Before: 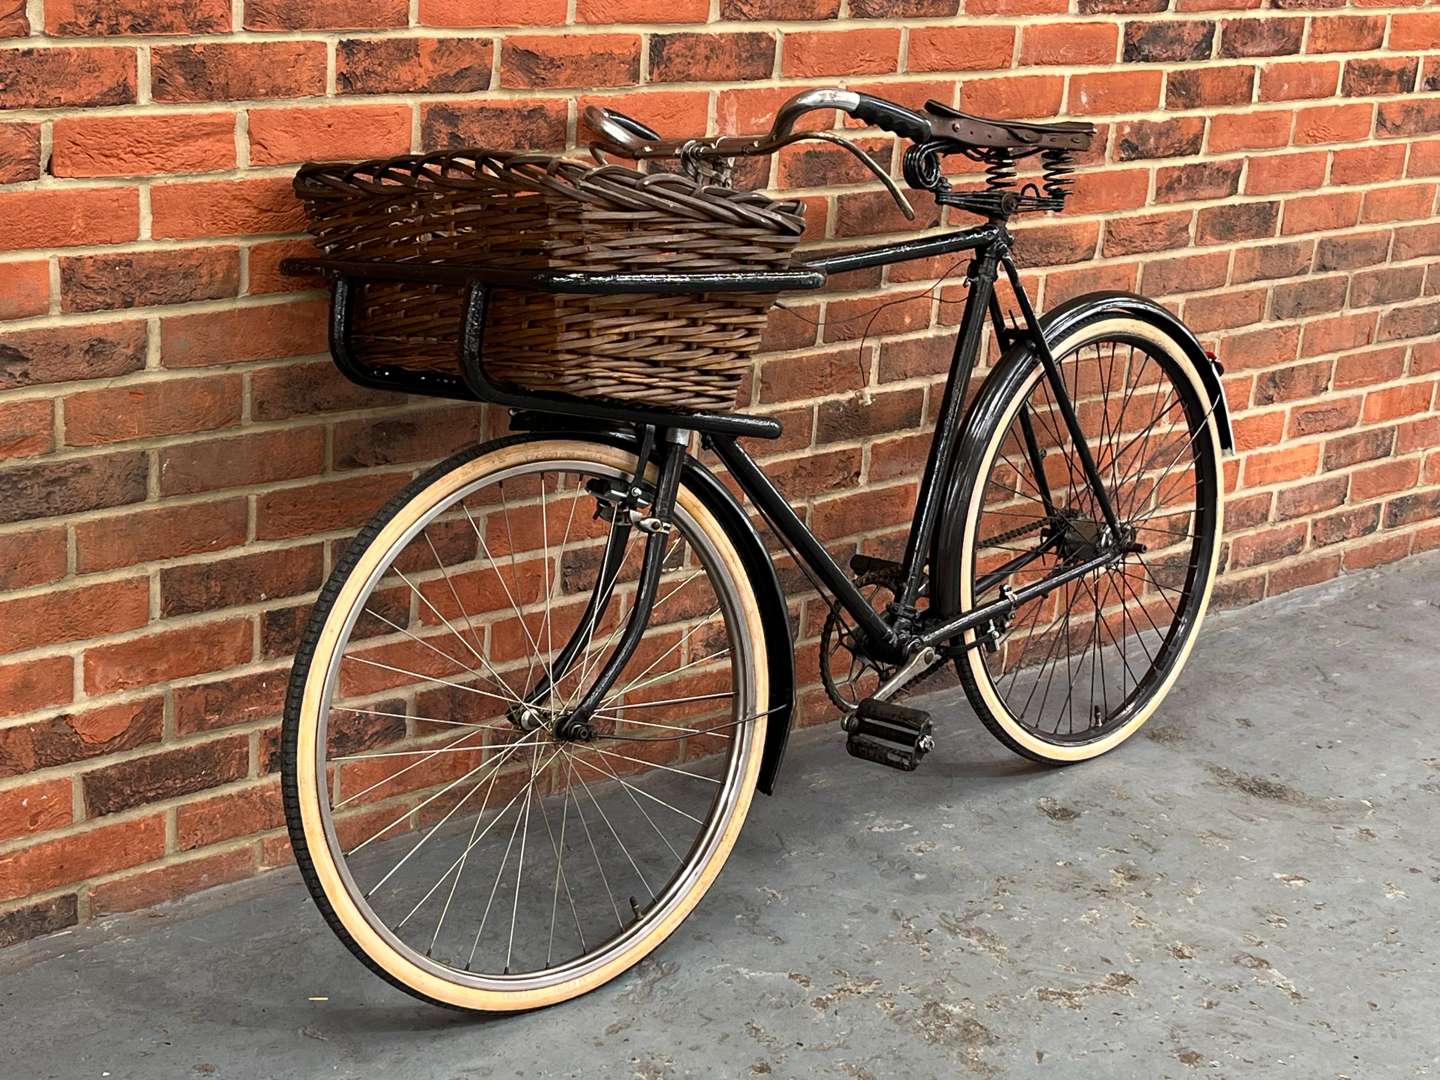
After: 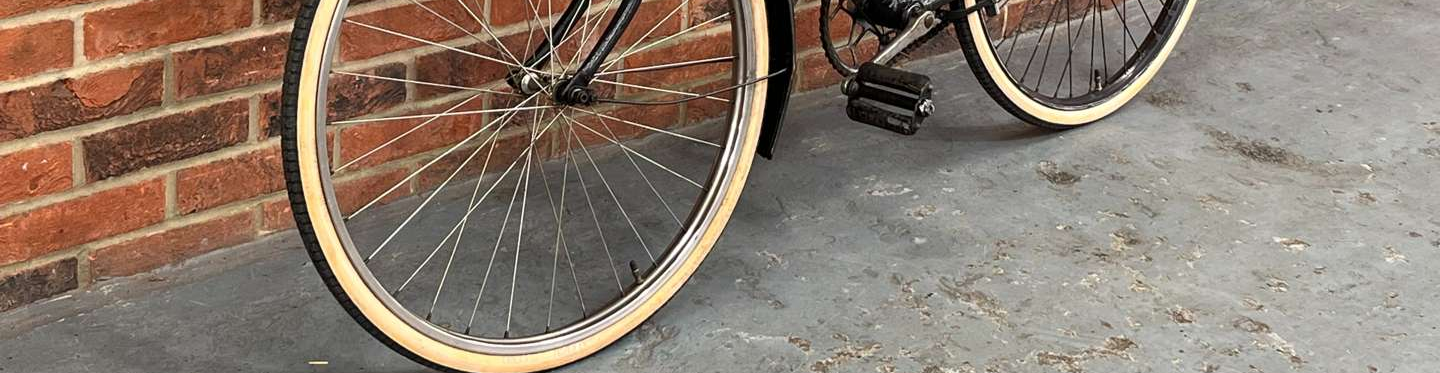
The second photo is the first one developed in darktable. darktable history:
crop and rotate: top 58.89%, bottom 6.489%
